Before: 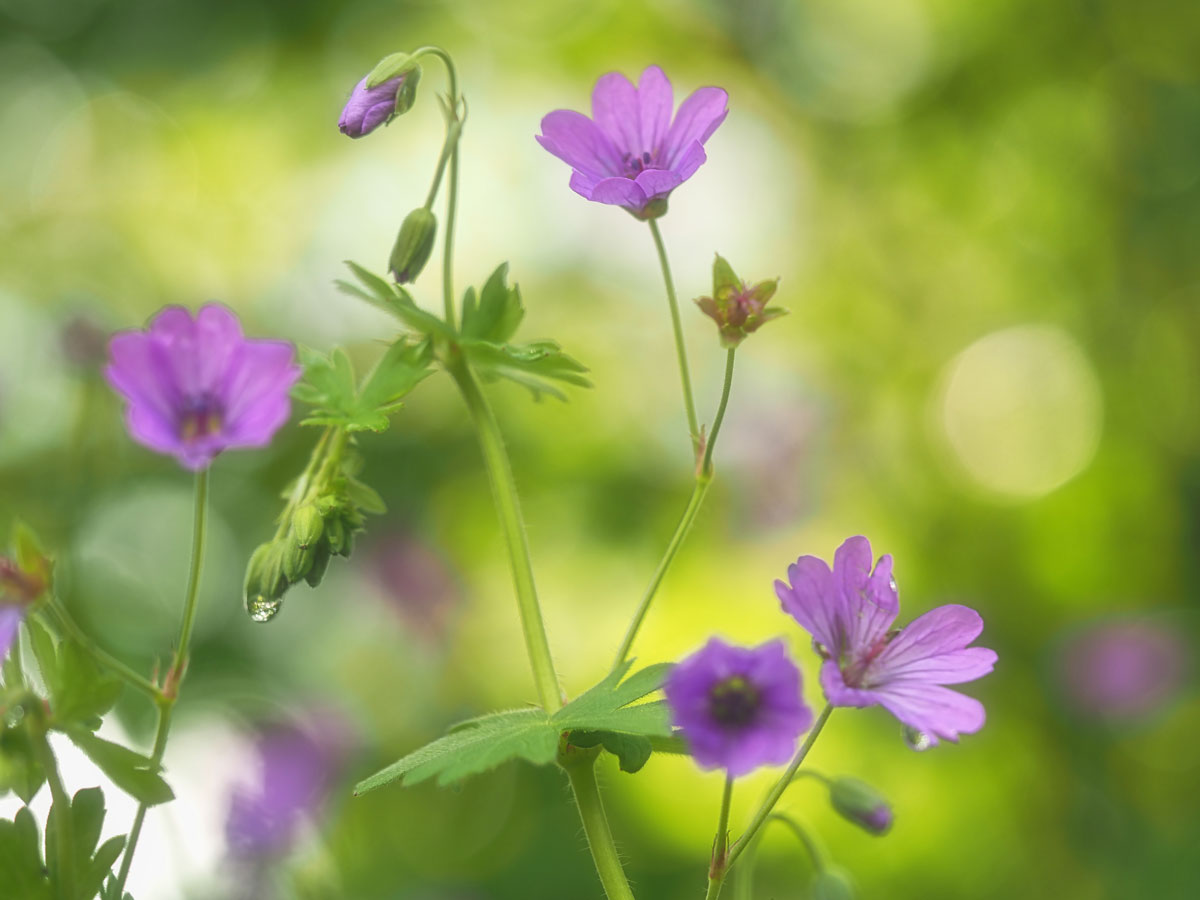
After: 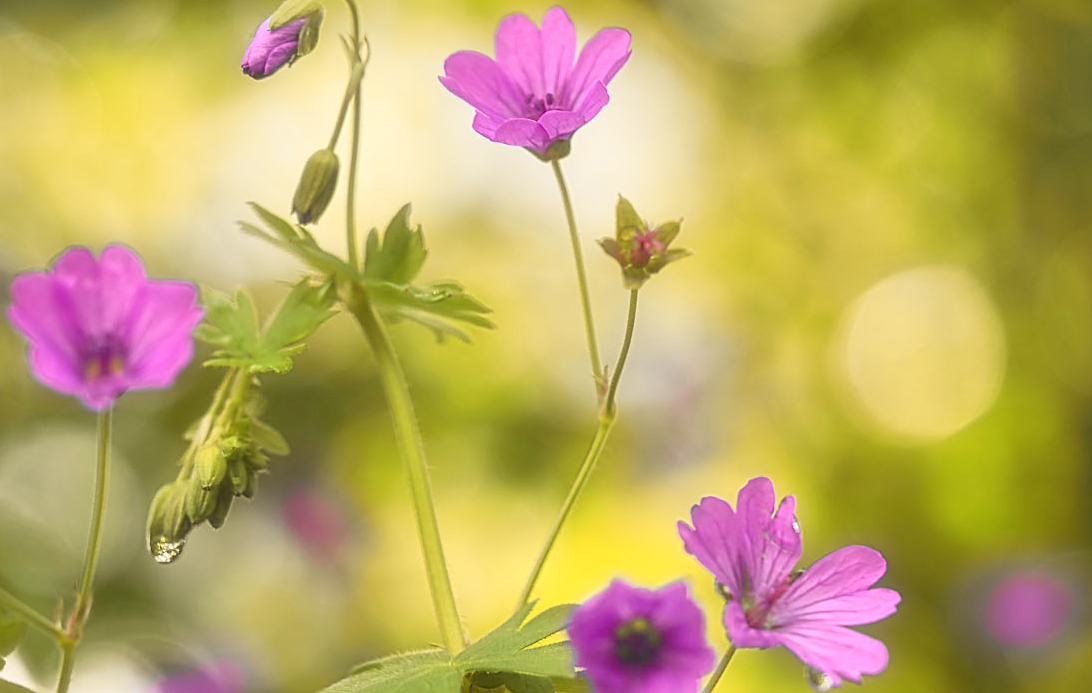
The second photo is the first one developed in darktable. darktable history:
crop: left 8.155%, top 6.611%, bottom 15.385%
sharpen: on, module defaults
tone curve: curves: ch0 [(0, 0.036) (0.119, 0.115) (0.466, 0.498) (0.715, 0.767) (0.817, 0.865) (1, 0.998)]; ch1 [(0, 0) (0.377, 0.424) (0.442, 0.491) (0.487, 0.502) (0.514, 0.512) (0.536, 0.577) (0.66, 0.724) (1, 1)]; ch2 [(0, 0) (0.38, 0.405) (0.463, 0.443) (0.492, 0.486) (0.526, 0.541) (0.578, 0.598) (1, 1)], color space Lab, independent channels, preserve colors none
